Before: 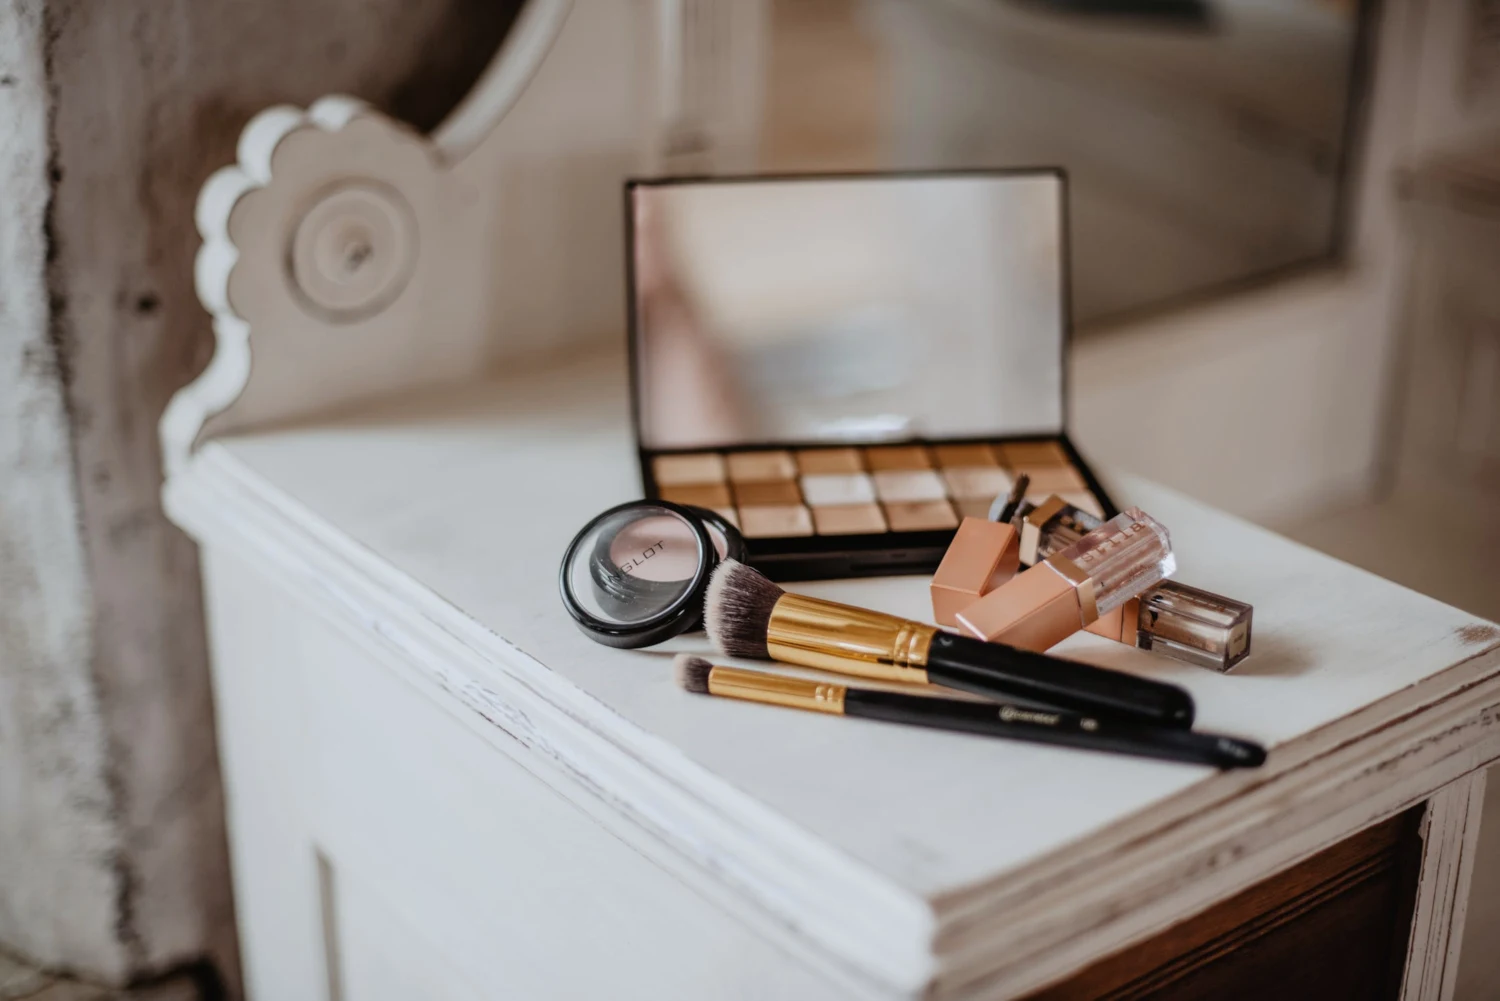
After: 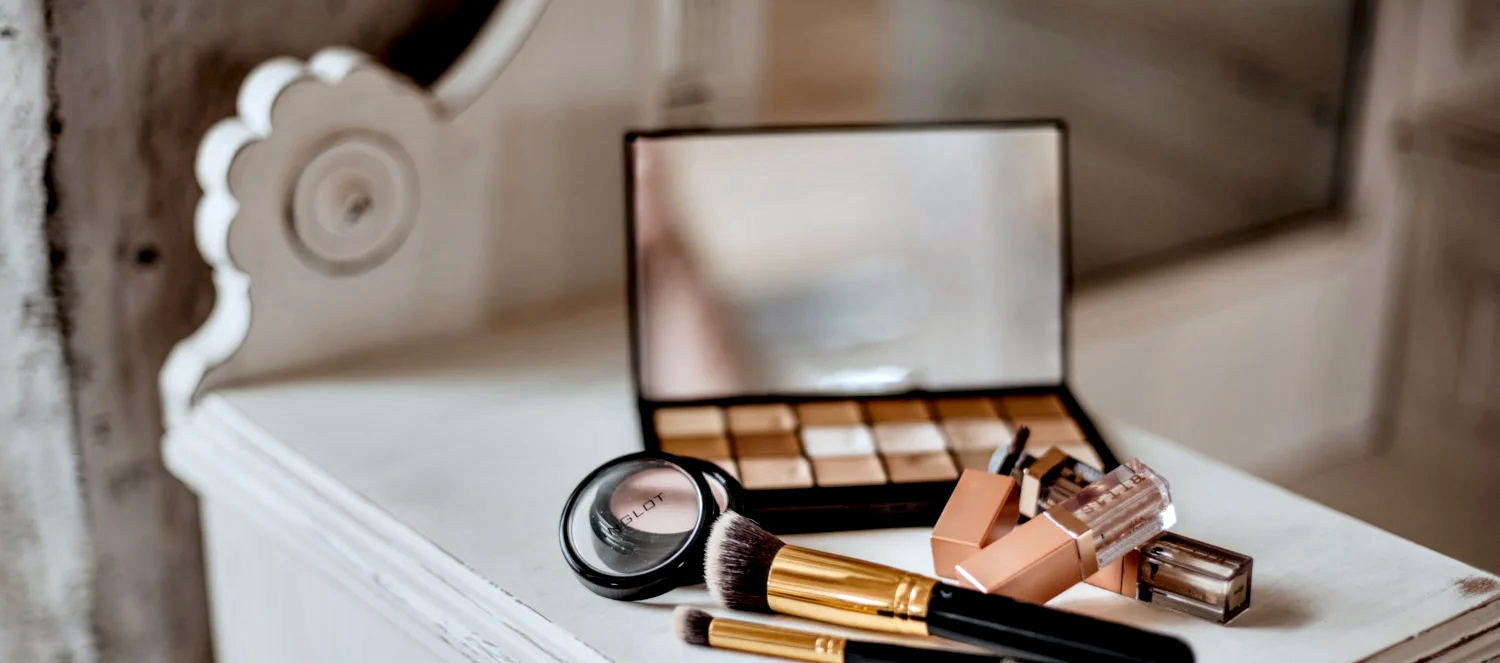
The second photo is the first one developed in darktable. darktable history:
contrast equalizer: y [[0.6 ×6], [0.55 ×6], [0 ×6], [0 ×6], [0 ×6]]
crop and rotate: top 4.863%, bottom 28.85%
